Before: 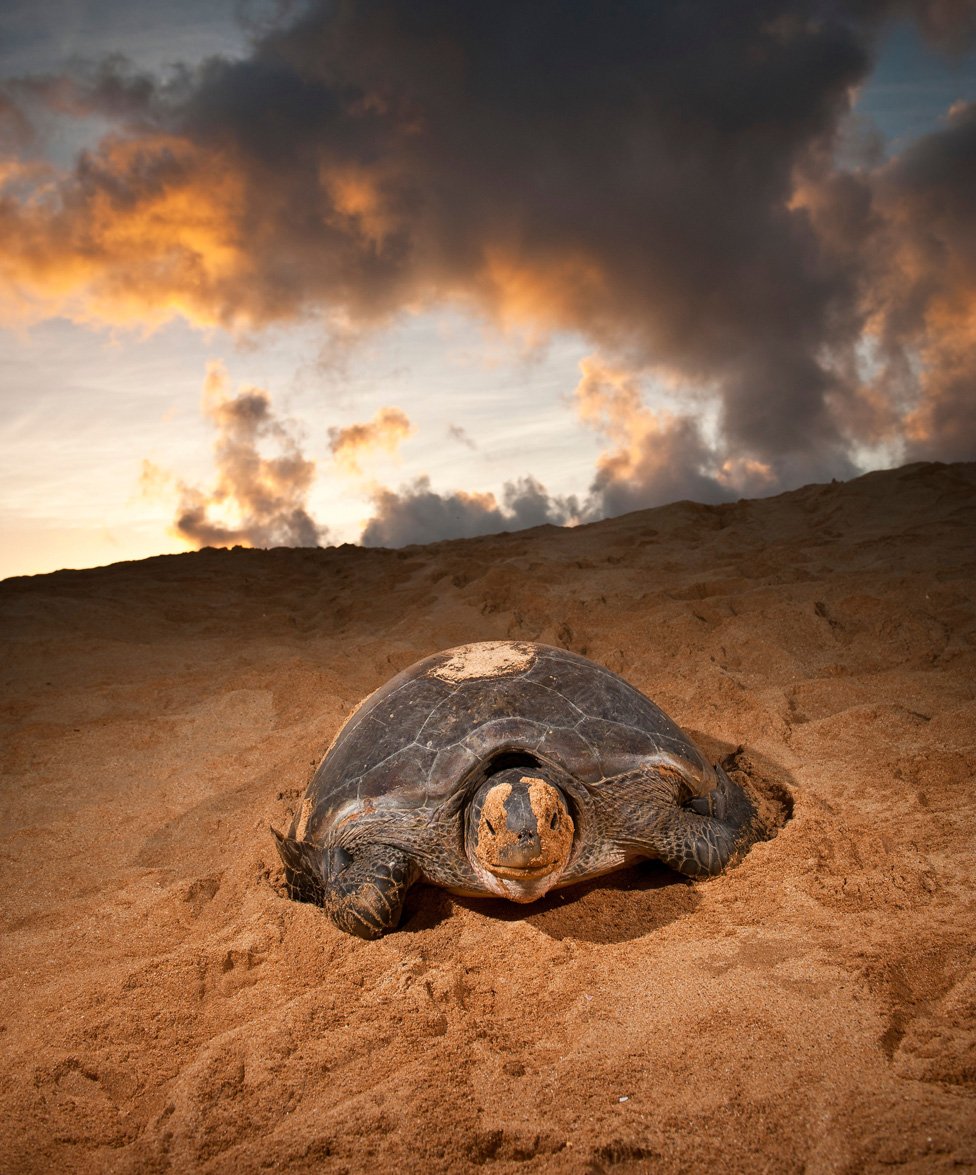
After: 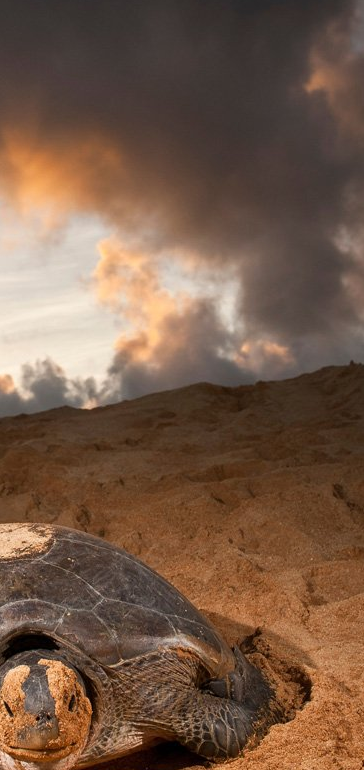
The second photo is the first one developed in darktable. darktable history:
crop and rotate: left 49.51%, top 10.149%, right 13.155%, bottom 24.242%
